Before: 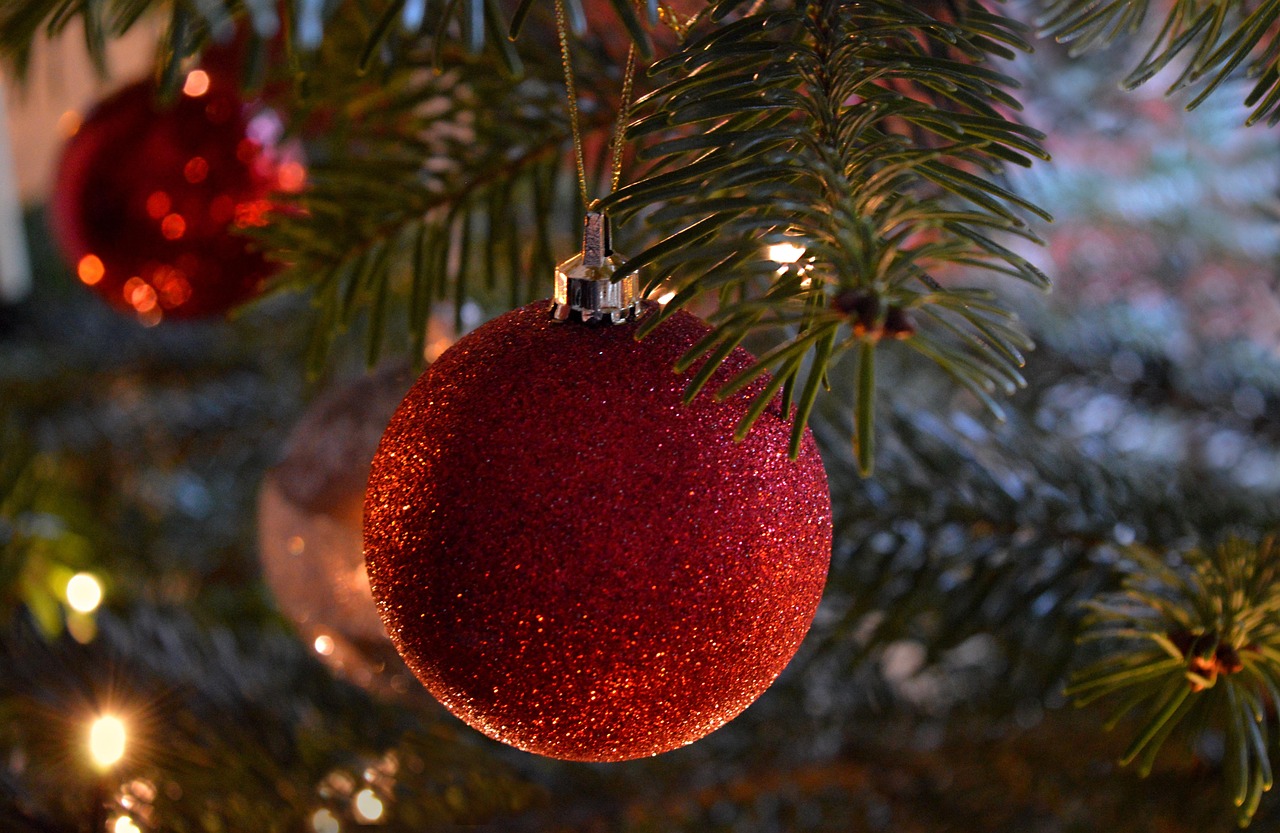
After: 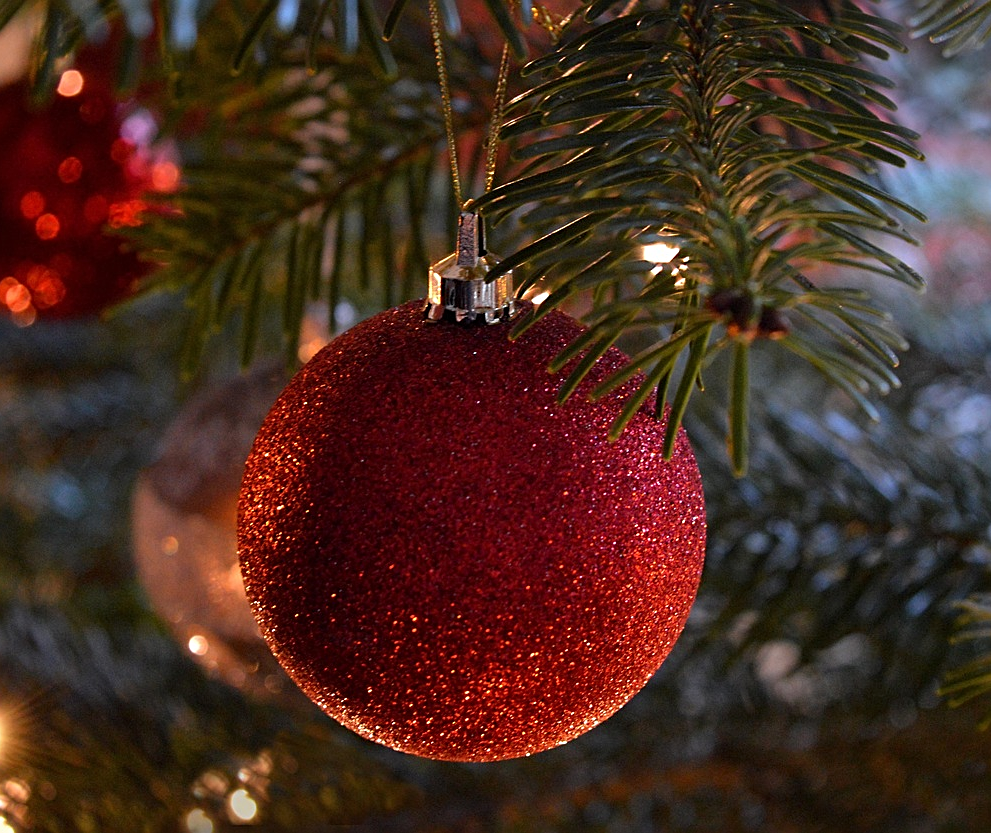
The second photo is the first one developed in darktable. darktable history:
crop: left 9.88%, right 12.664%
sharpen: radius 2.167, amount 0.381, threshold 0
